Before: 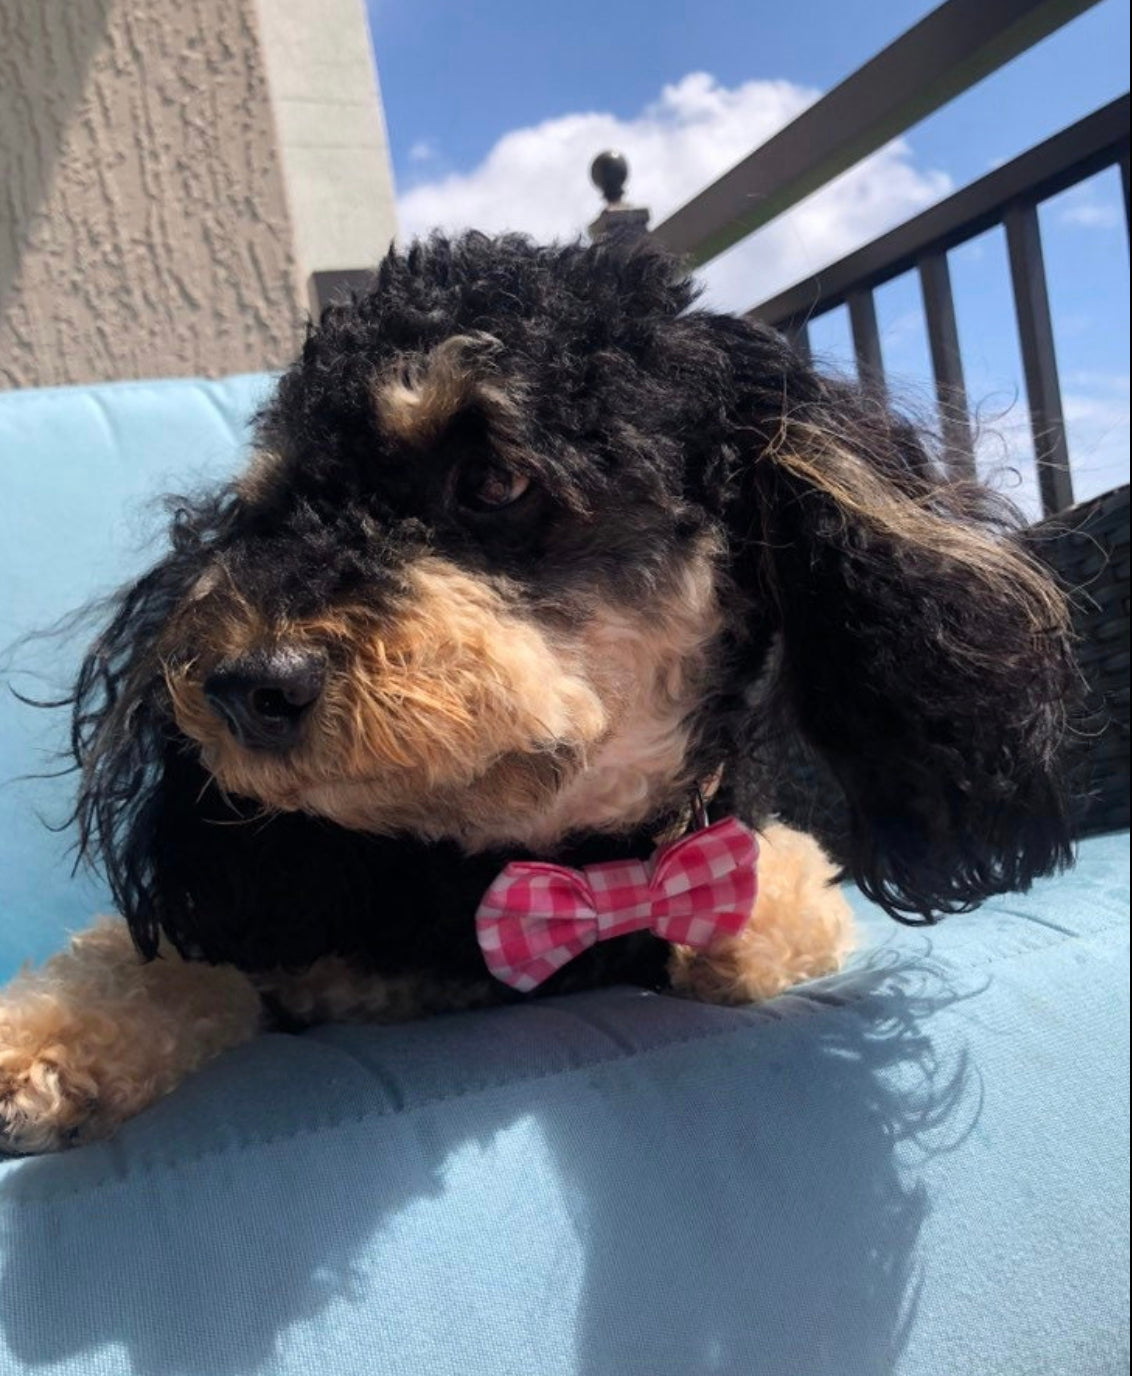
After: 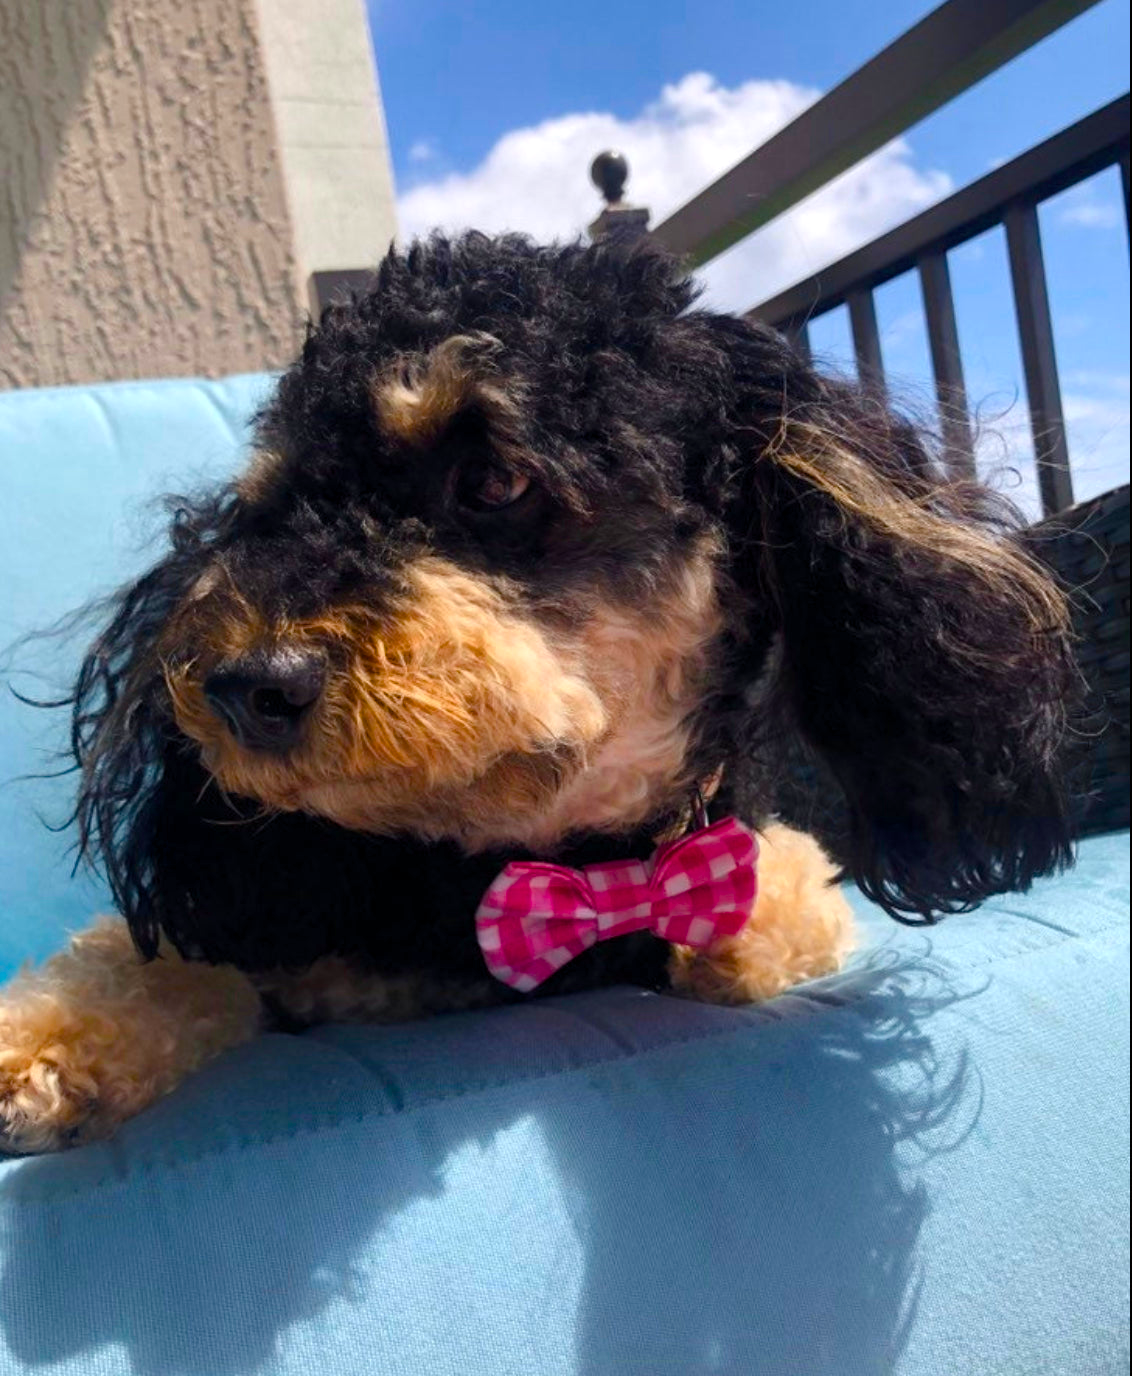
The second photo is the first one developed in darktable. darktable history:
color balance rgb: perceptual saturation grading › global saturation 45%, perceptual saturation grading › highlights -25%, perceptual saturation grading › shadows 50%, perceptual brilliance grading › global brilliance 3%, global vibrance 3%
white balance: red 1, blue 1
levels: levels [0, 0.51, 1]
